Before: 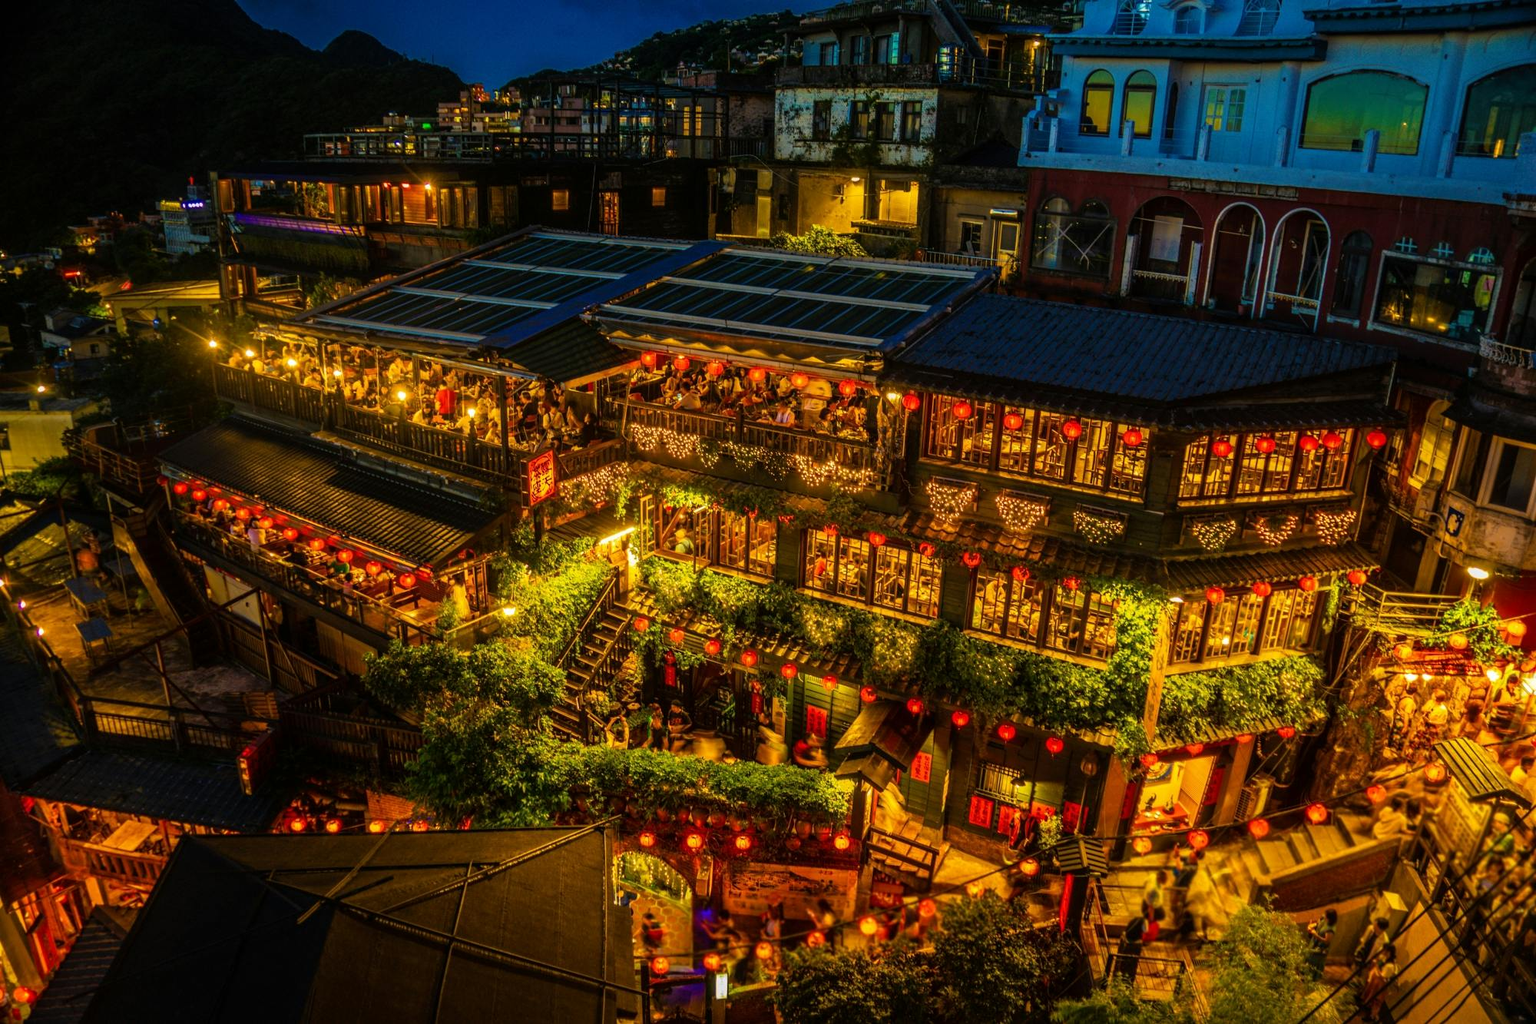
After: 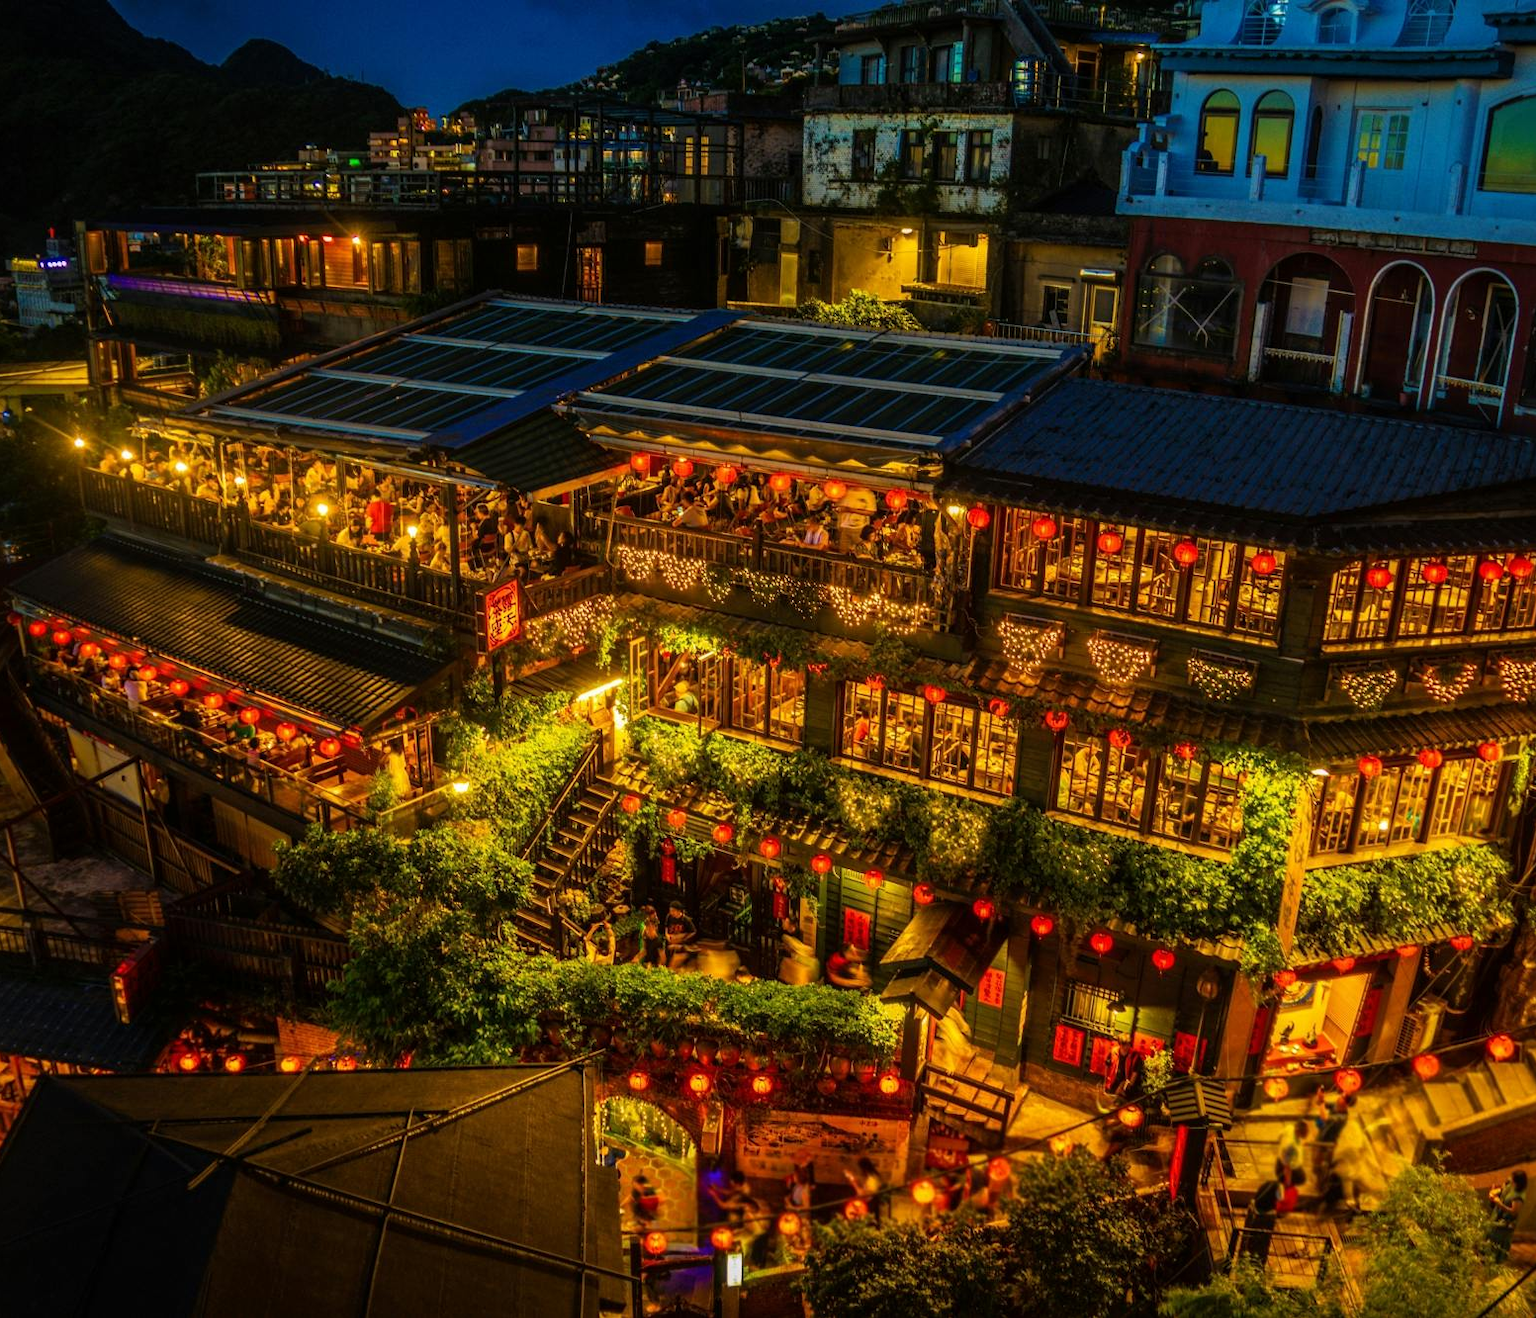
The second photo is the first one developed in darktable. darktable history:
crop: left 9.868%, right 12.478%
